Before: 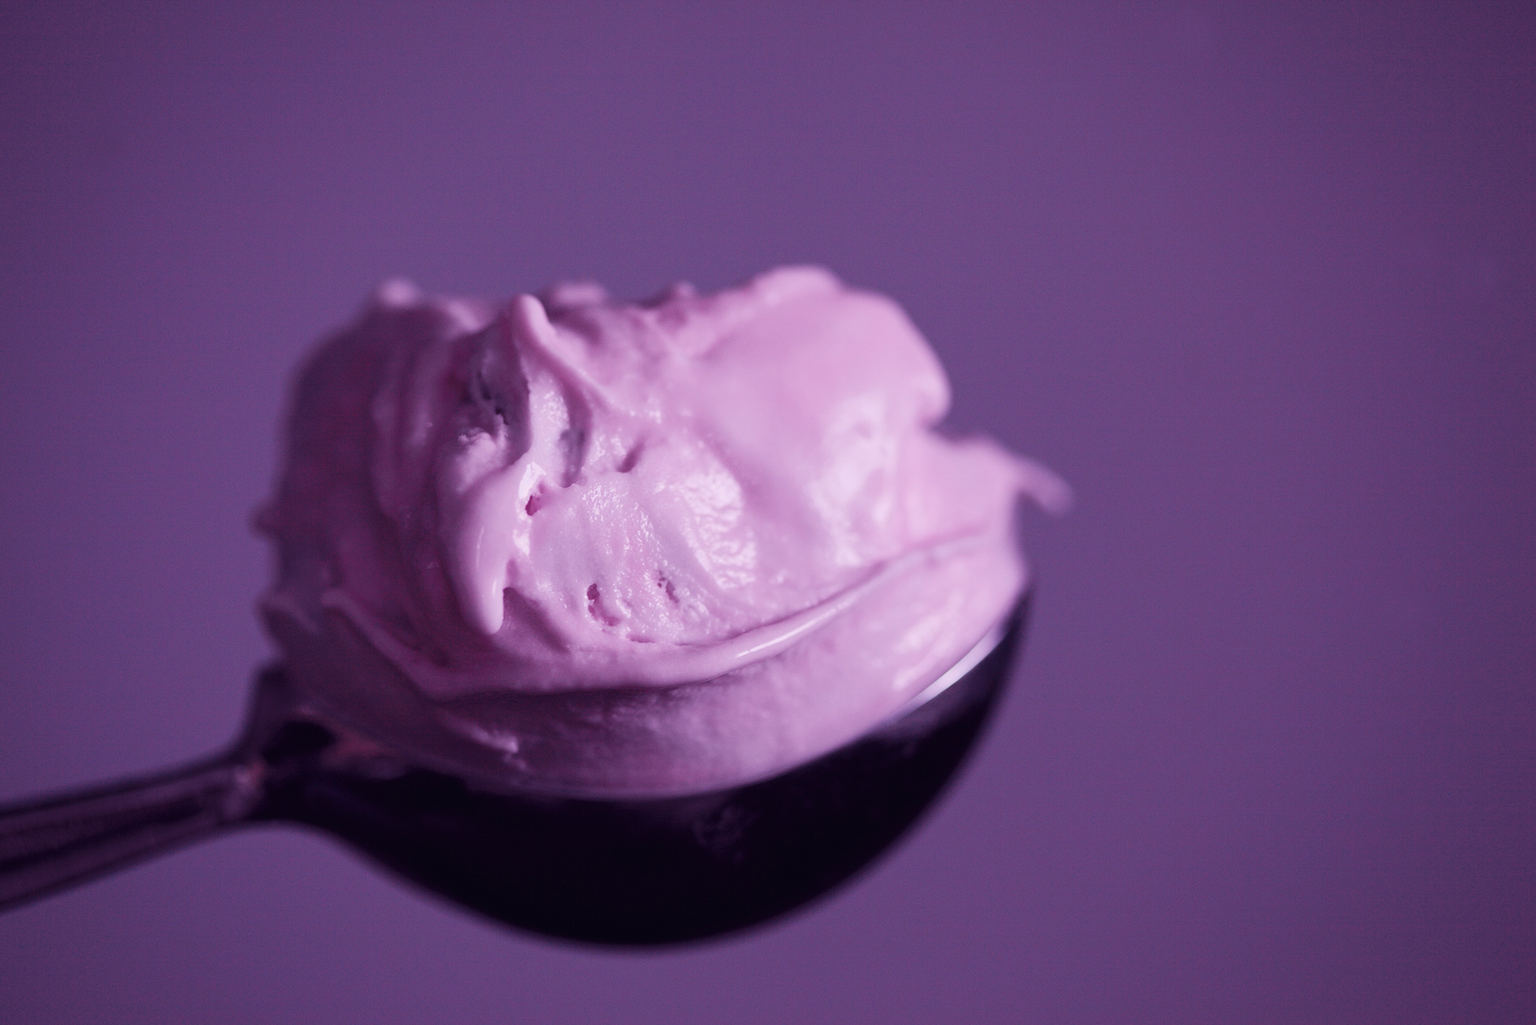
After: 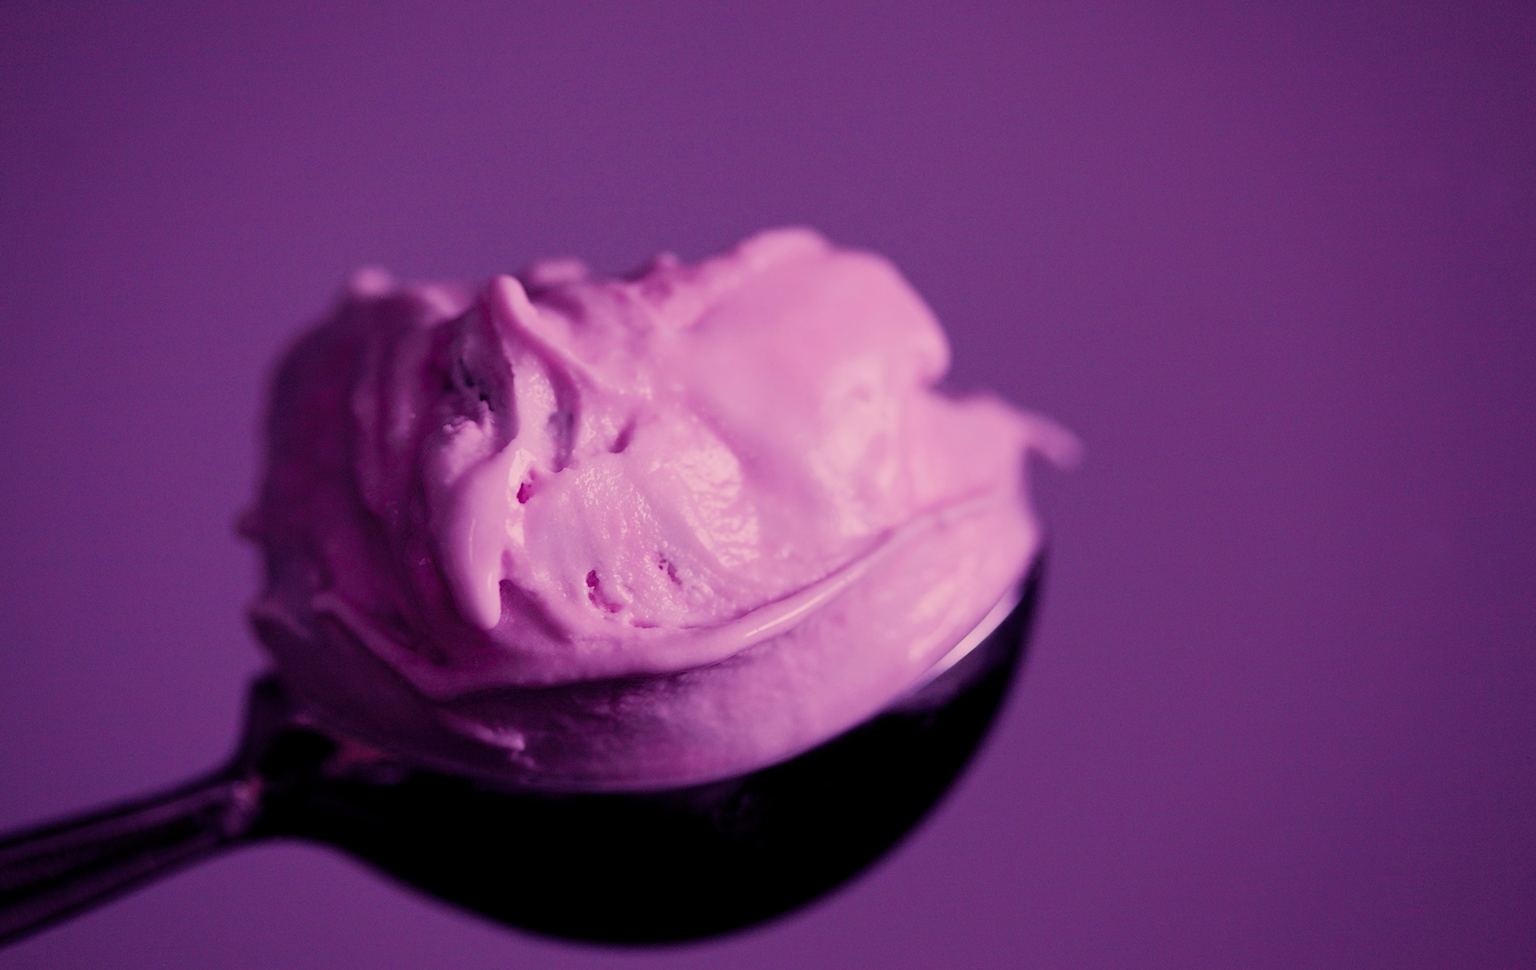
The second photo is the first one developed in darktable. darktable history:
color correction: highlights a* 11.96, highlights b* 11.58
rotate and perspective: rotation -3.52°, crop left 0.036, crop right 0.964, crop top 0.081, crop bottom 0.919
filmic rgb: black relative exposure -7.6 EV, white relative exposure 4.64 EV, threshold 3 EV, target black luminance 0%, hardness 3.55, latitude 50.51%, contrast 1.033, highlights saturation mix 10%, shadows ↔ highlights balance -0.198%, color science v4 (2020), enable highlight reconstruction true
